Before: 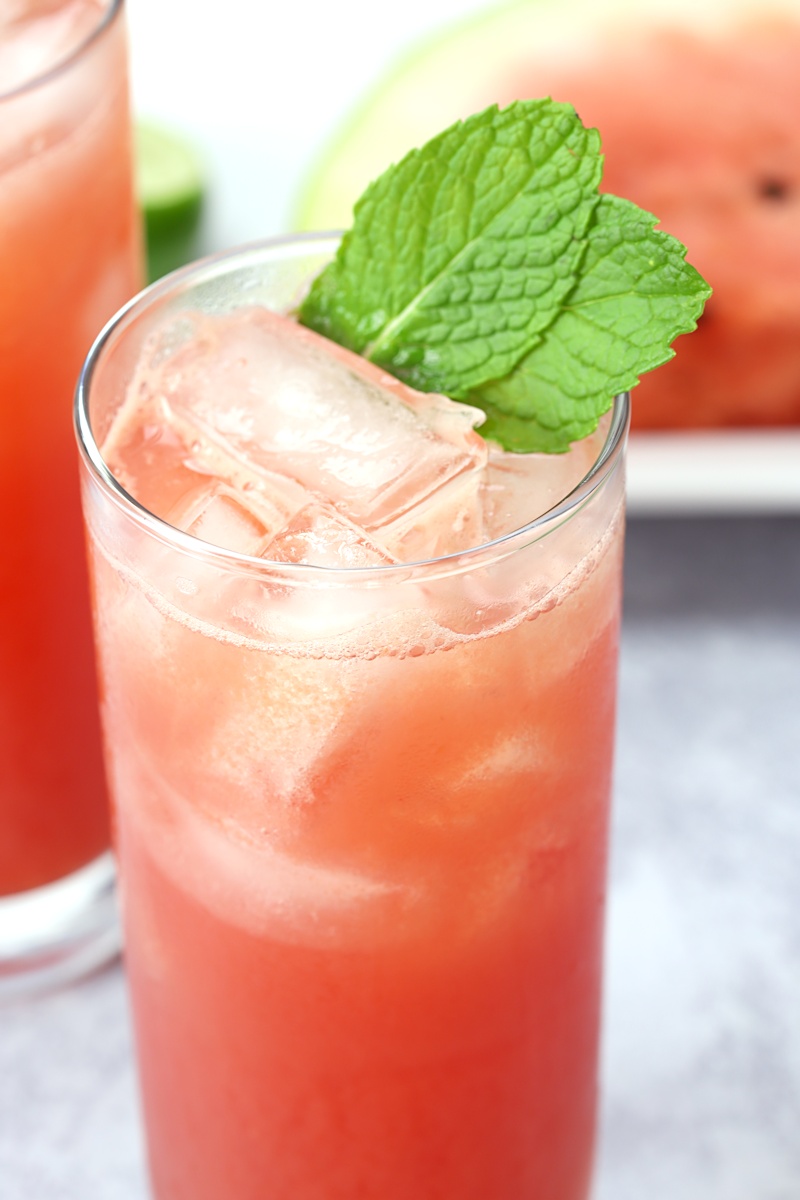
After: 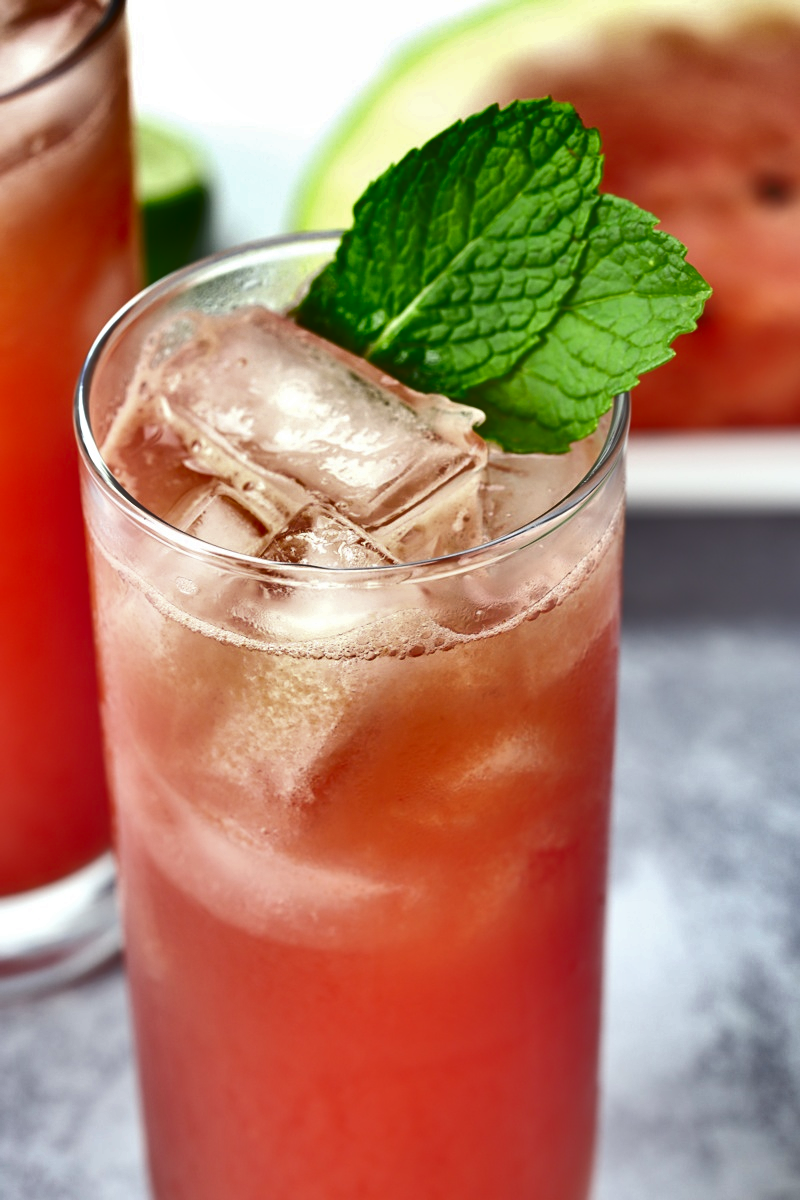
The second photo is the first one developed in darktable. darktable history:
shadows and highlights: shadows 19.13, highlights -83.41, soften with gaussian
tone equalizer: on, module defaults
